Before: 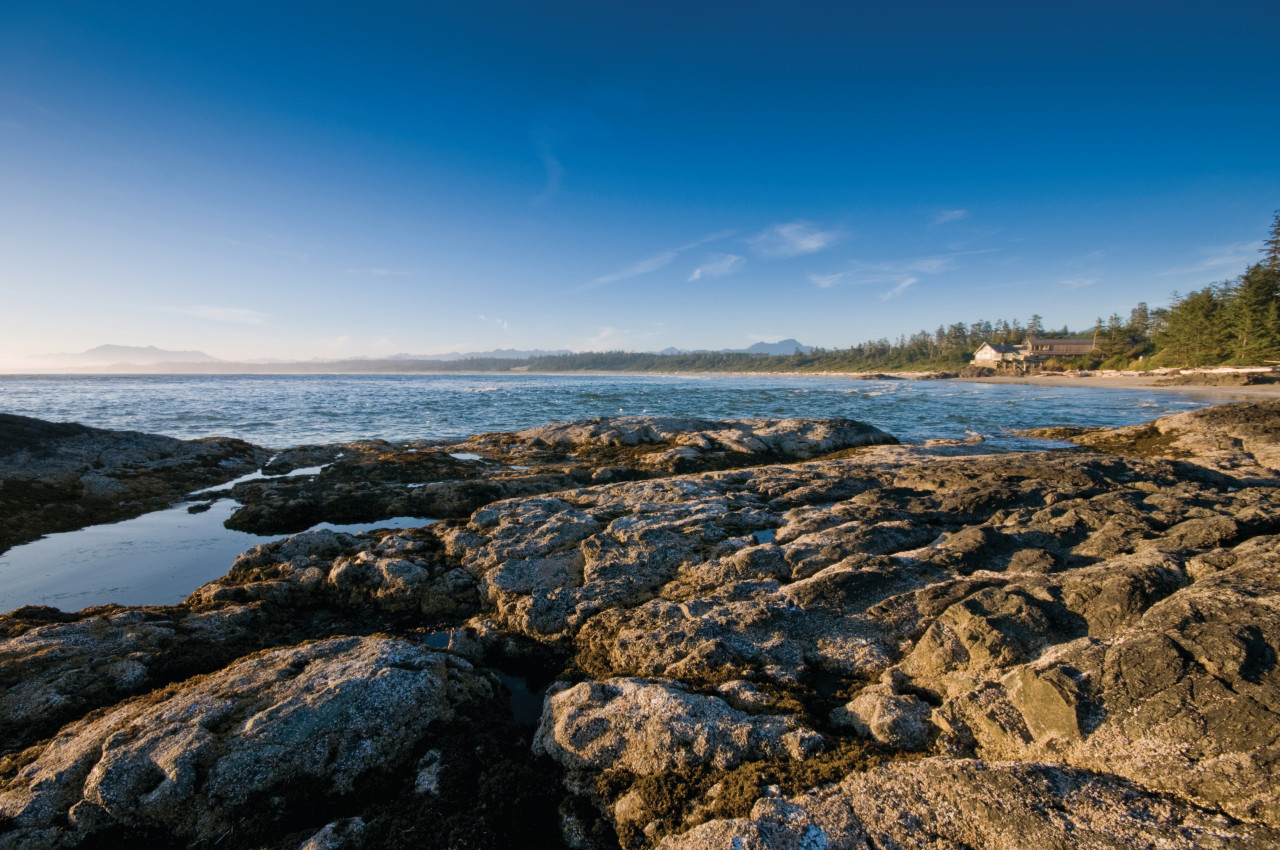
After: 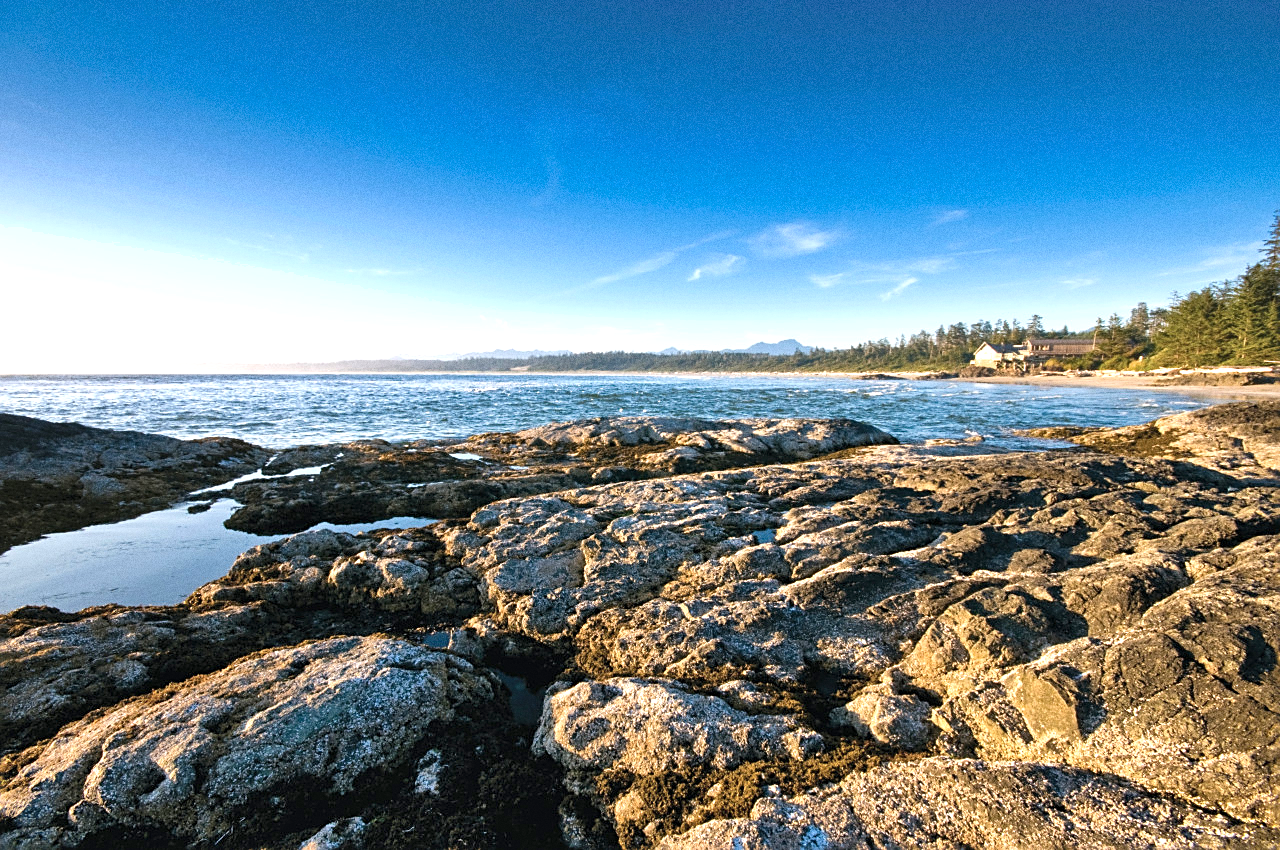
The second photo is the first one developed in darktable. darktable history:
exposure: black level correction 0, exposure 1 EV, compensate highlight preservation false
grain: on, module defaults
shadows and highlights: soften with gaussian
sharpen: on, module defaults
